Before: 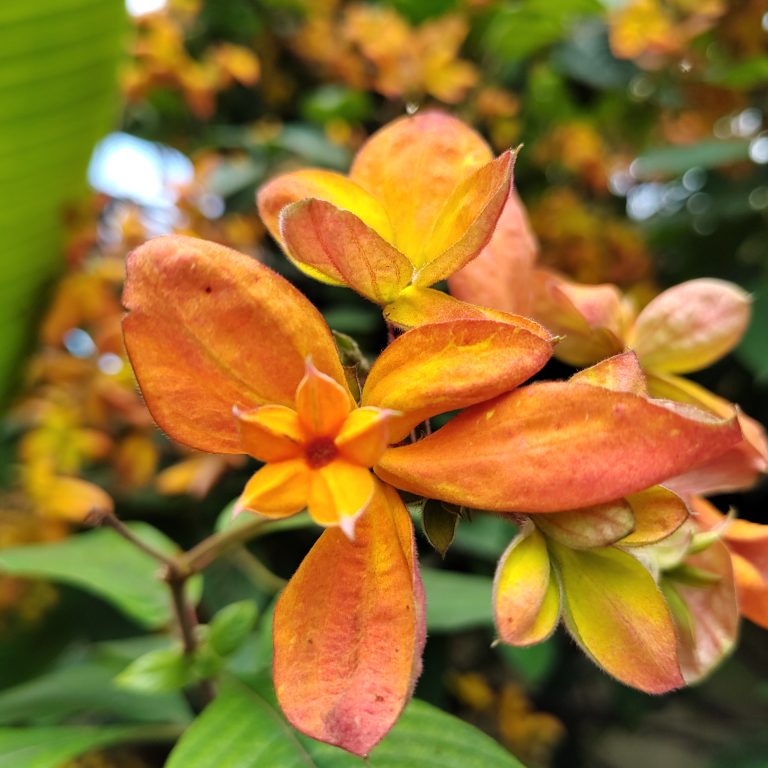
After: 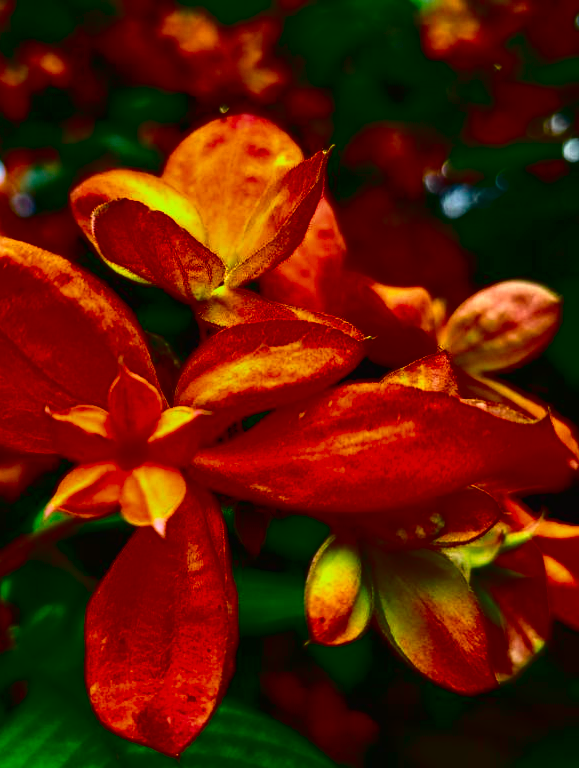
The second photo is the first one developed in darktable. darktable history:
bloom: size 13.65%, threshold 98.39%, strength 4.82%
crop and rotate: left 24.6%
color correction: highlights a* -6.69, highlights b* 0.49
contrast brightness saturation: brightness -1, saturation 1
tone curve: curves: ch0 [(0, 0.014) (0.17, 0.099) (0.392, 0.438) (0.725, 0.828) (0.872, 0.918) (1, 0.981)]; ch1 [(0, 0) (0.402, 0.36) (0.489, 0.491) (0.5, 0.503) (0.515, 0.52) (0.545, 0.574) (0.615, 0.662) (0.701, 0.725) (1, 1)]; ch2 [(0, 0) (0.42, 0.458) (0.485, 0.499) (0.503, 0.503) (0.531, 0.542) (0.561, 0.594) (0.644, 0.694) (0.717, 0.753) (1, 0.991)], color space Lab, independent channels
